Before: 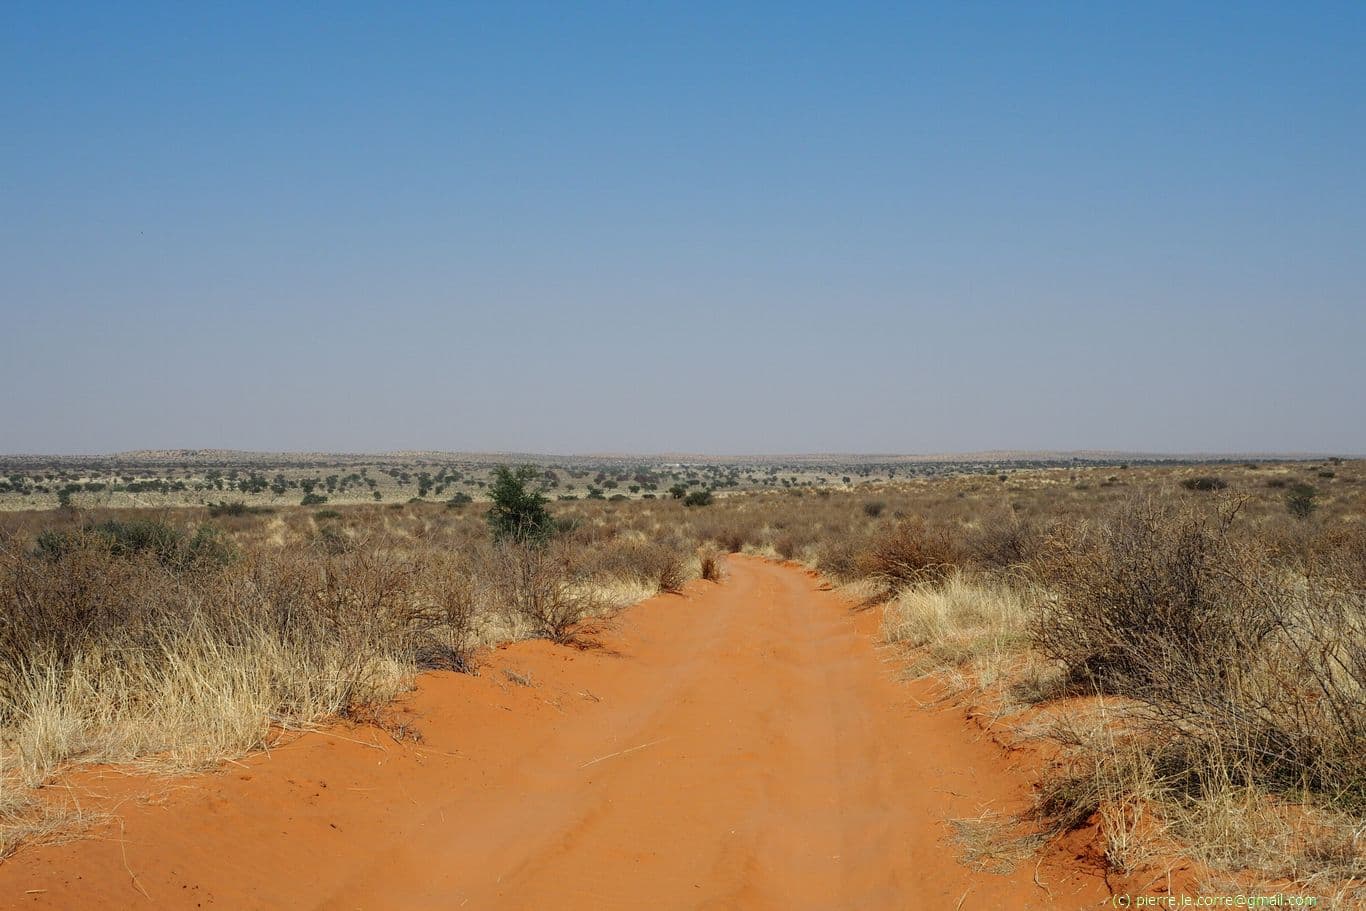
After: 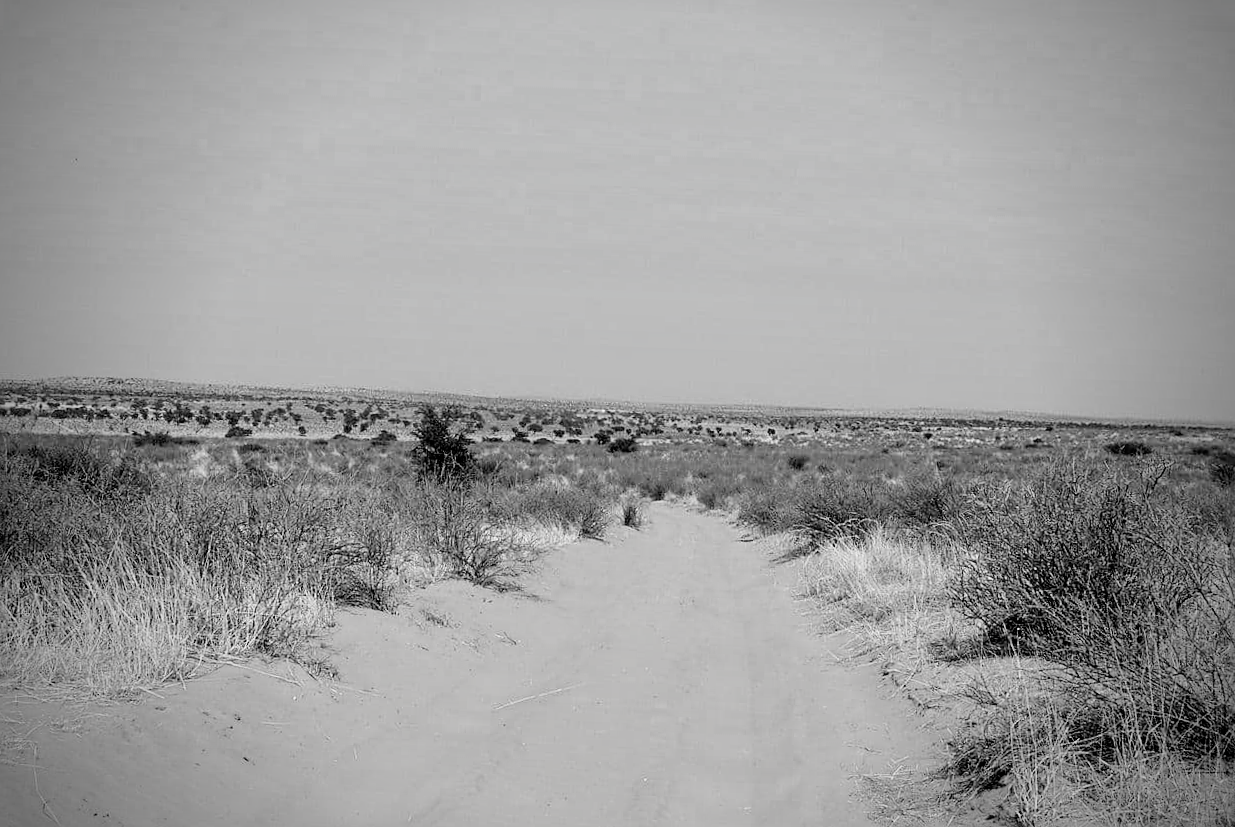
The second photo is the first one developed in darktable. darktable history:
crop and rotate: angle -2.07°, left 3.103%, top 3.618%, right 1.628%, bottom 0.733%
vignetting: fall-off start 66.99%, brightness -0.575, width/height ratio 1.015
exposure: black level correction 0.001, exposure 0.499 EV, compensate exposure bias true, compensate highlight preservation false
filmic rgb: black relative exposure -5.06 EV, white relative exposure 3.5 EV, hardness 3.19, contrast 1.4, highlights saturation mix -49.55%, color science v4 (2020), iterations of high-quality reconstruction 0
haze removal: strength 0.25, distance 0.25, compatibility mode true
shadows and highlights: on, module defaults
sharpen: on, module defaults
